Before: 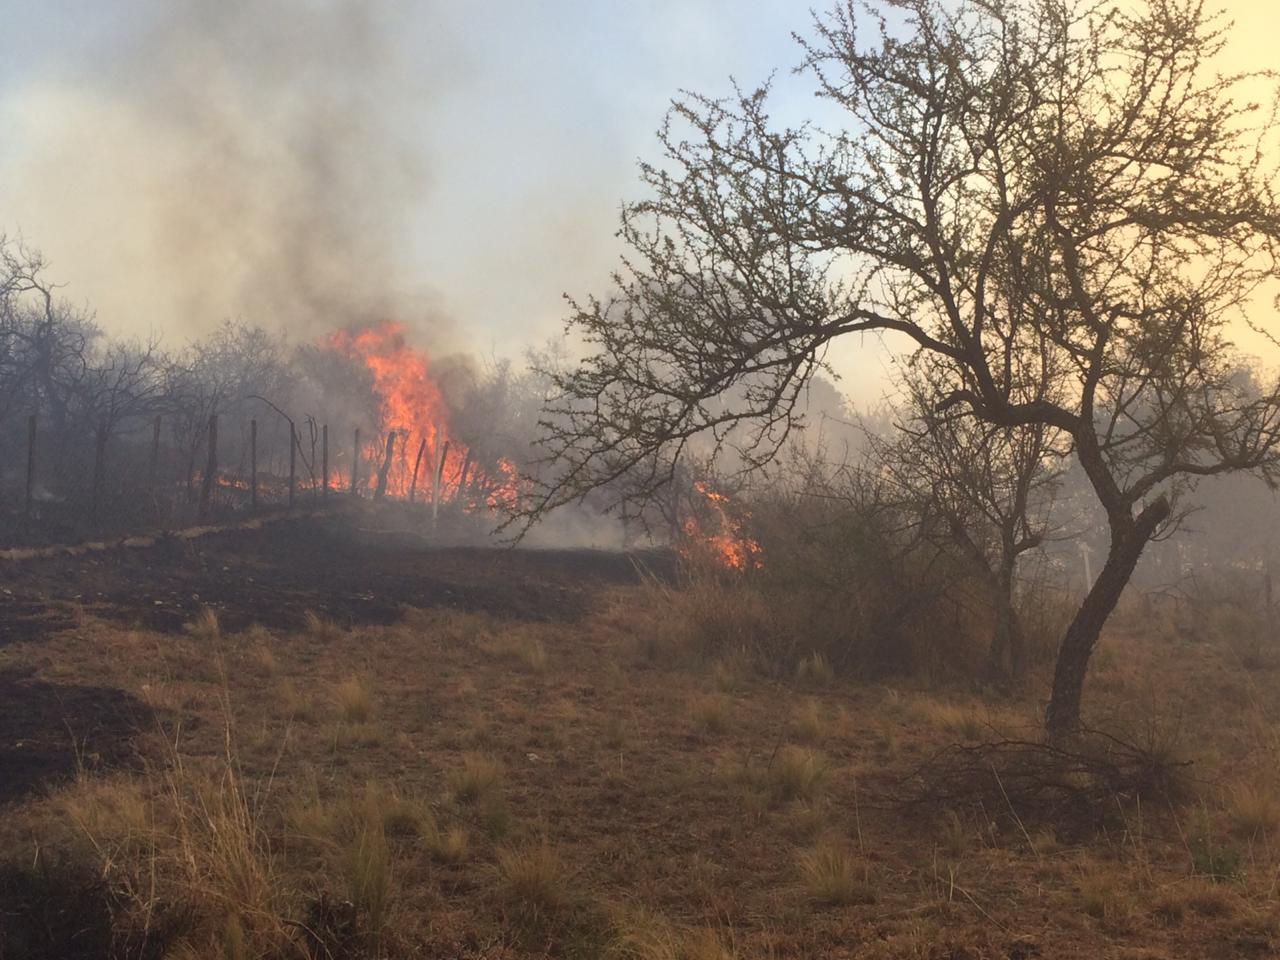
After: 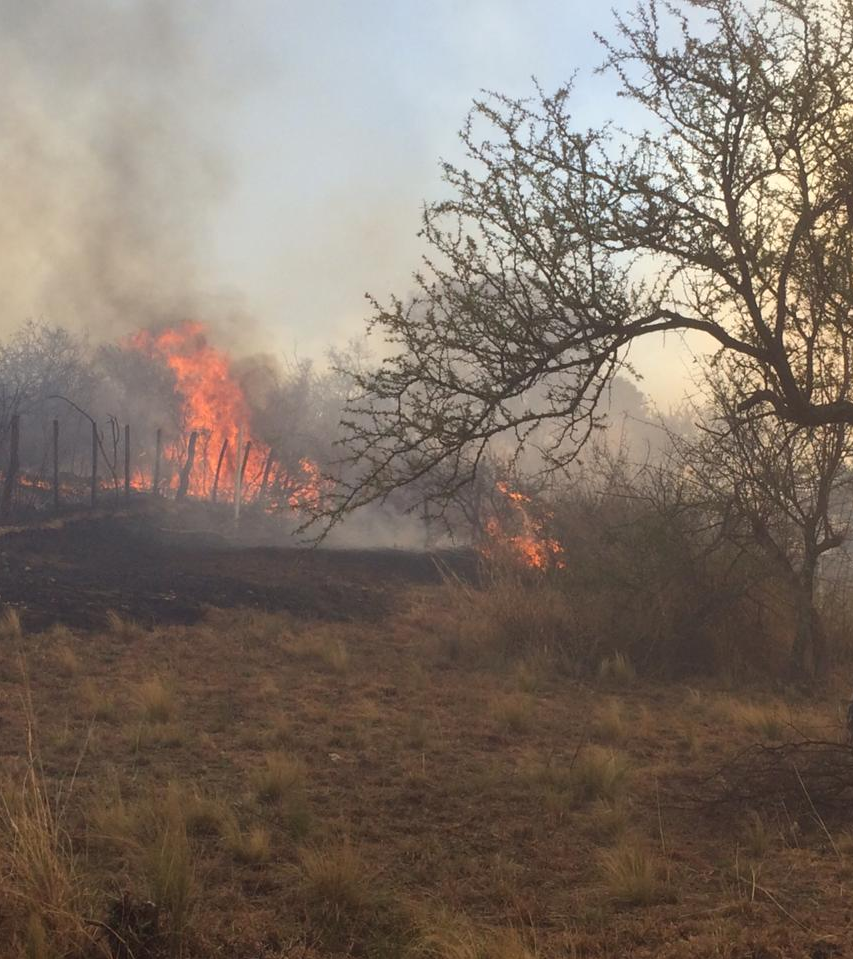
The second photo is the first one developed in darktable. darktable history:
crop and rotate: left 15.526%, right 17.796%
